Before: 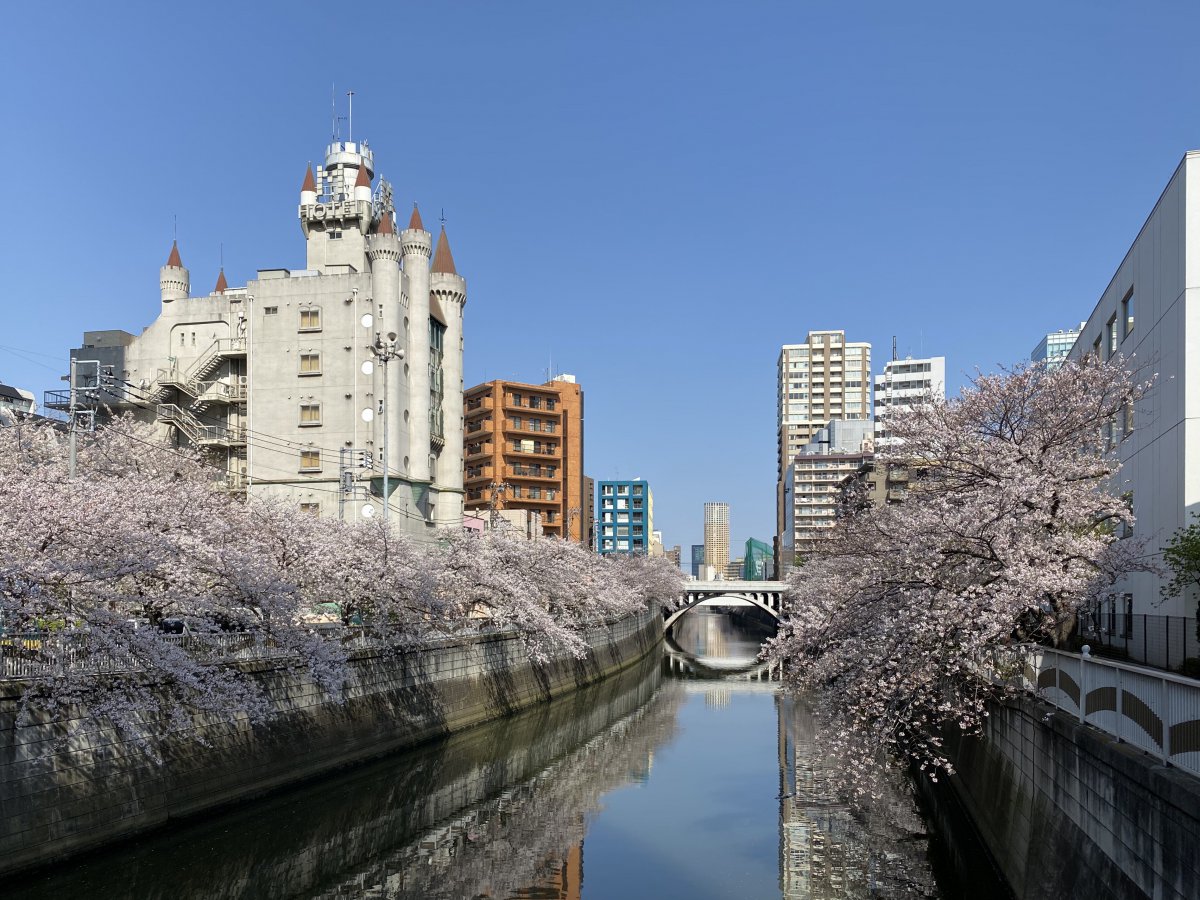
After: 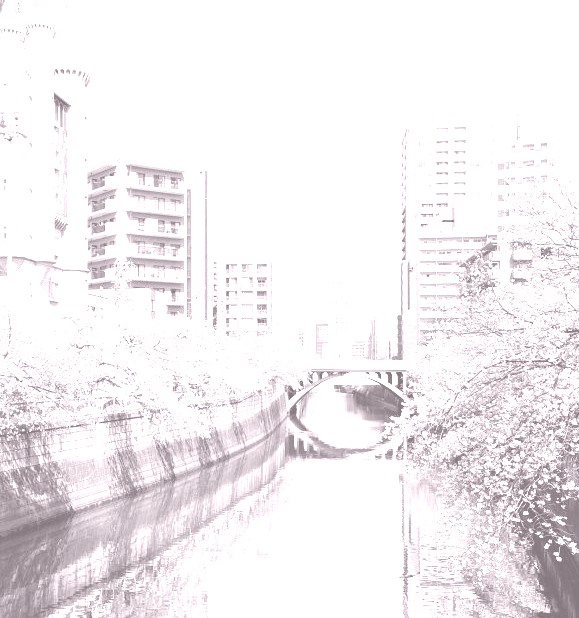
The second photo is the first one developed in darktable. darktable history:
contrast brightness saturation: saturation -0.05
crop: left 31.379%, top 24.658%, right 20.326%, bottom 6.628%
colorize: hue 25.2°, saturation 83%, source mix 82%, lightness 79%, version 1
exposure: exposure 1 EV, compensate highlight preservation false
